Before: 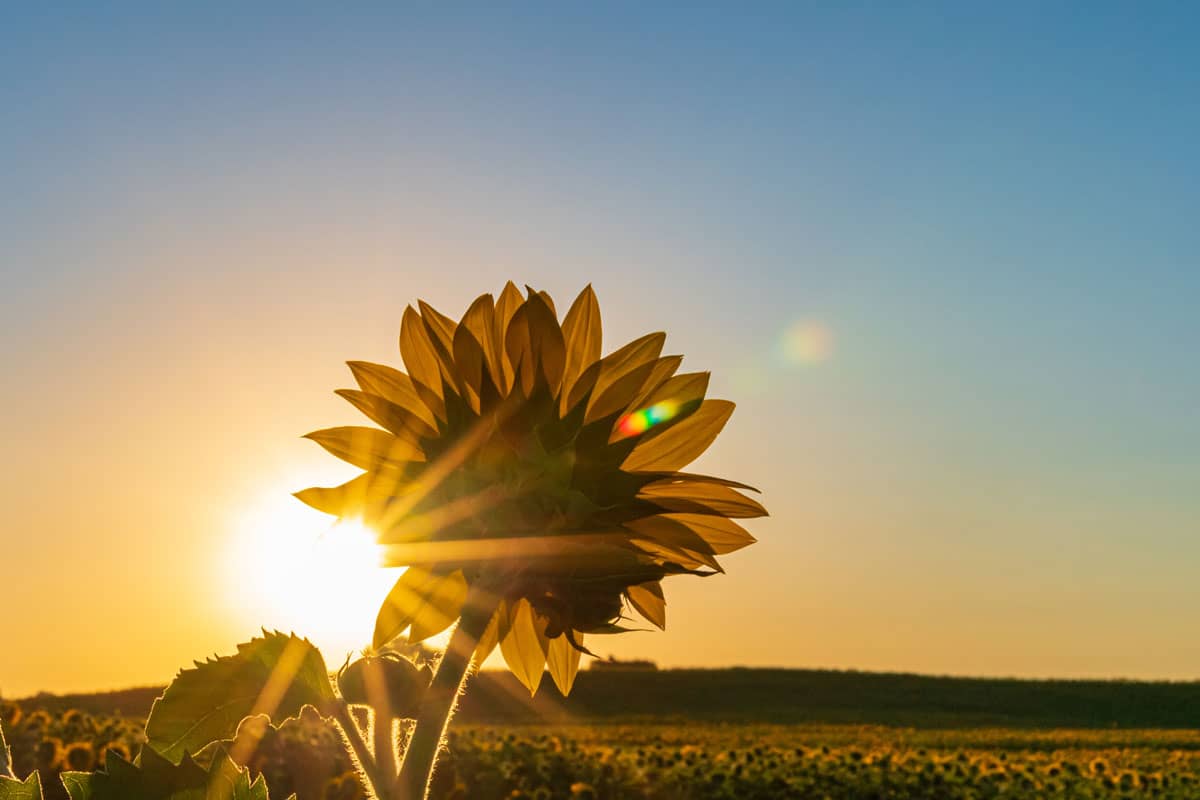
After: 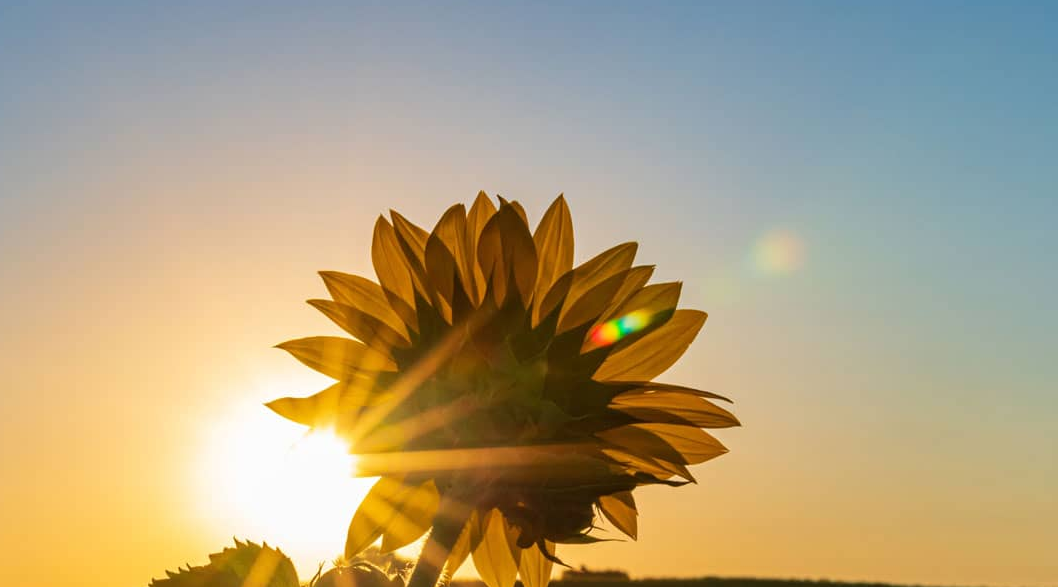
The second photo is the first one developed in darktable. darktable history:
crop and rotate: left 2.343%, top 11.259%, right 9.447%, bottom 15.315%
